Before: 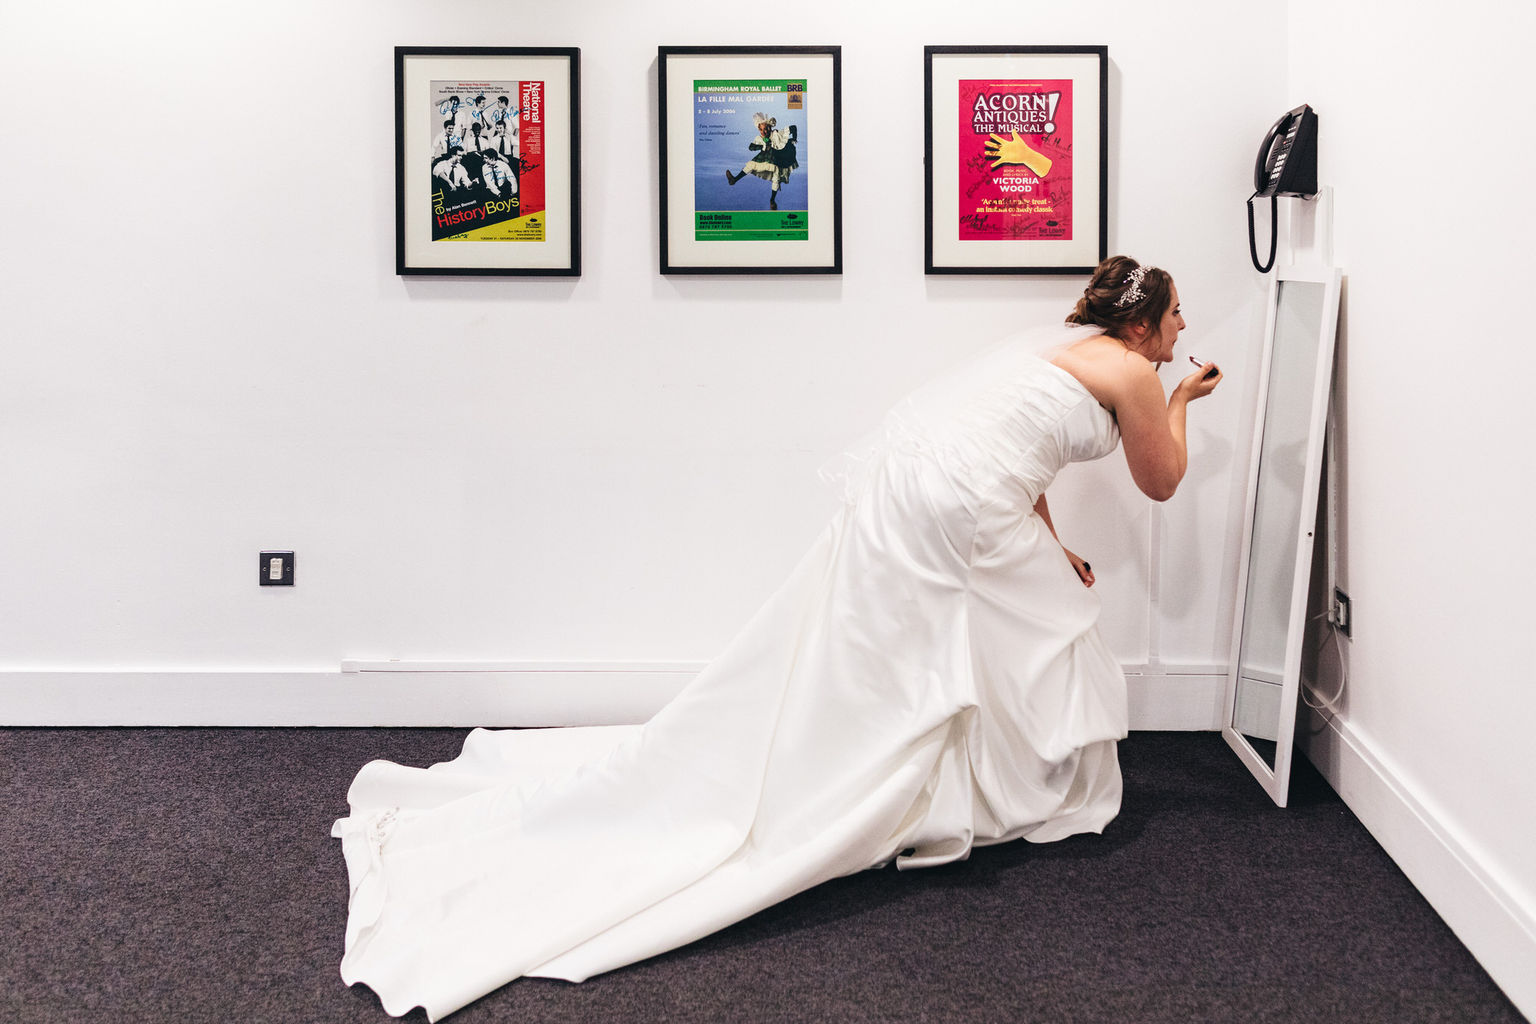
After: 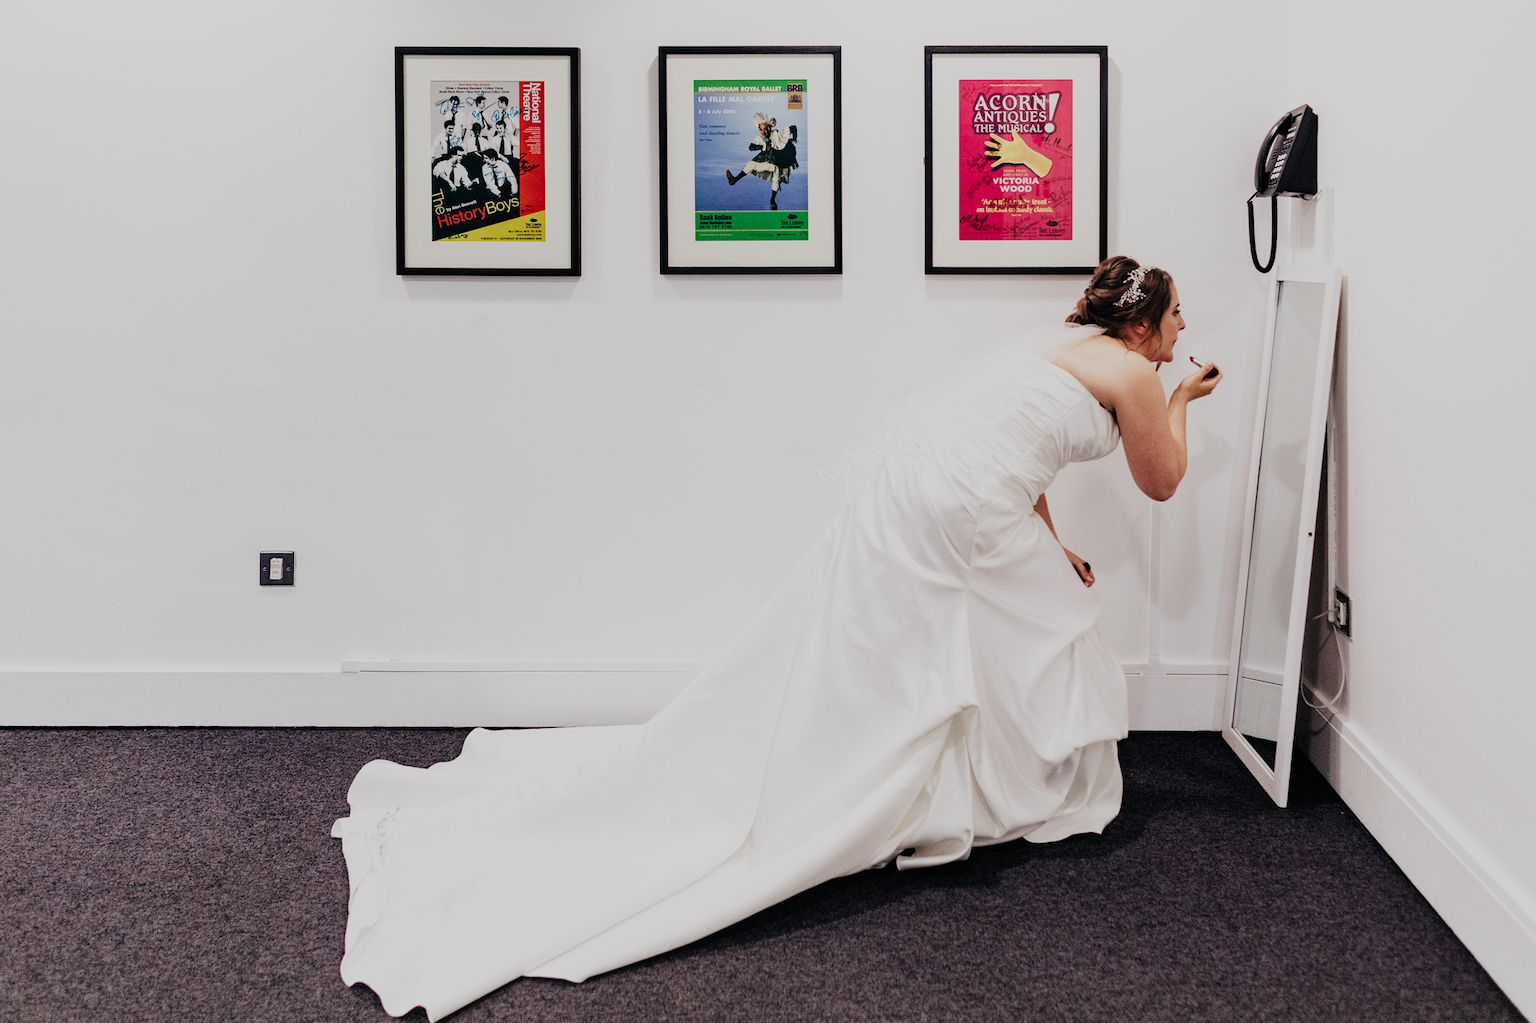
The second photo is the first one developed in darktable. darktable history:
filmic rgb: black relative exposure -7.65 EV, white relative exposure 4.56 EV, threshold 3.06 EV, hardness 3.61, preserve chrominance no, color science v3 (2019), use custom middle-gray values true, enable highlight reconstruction true
